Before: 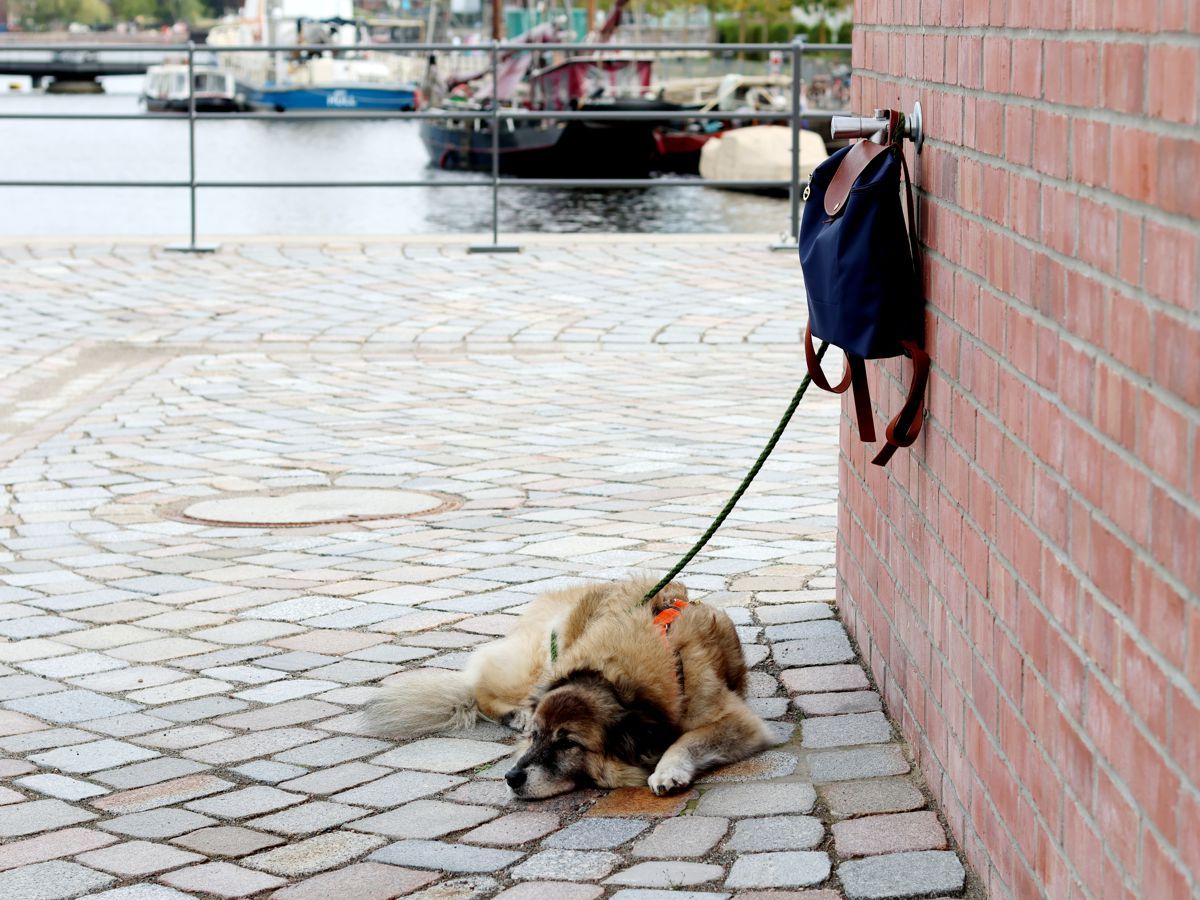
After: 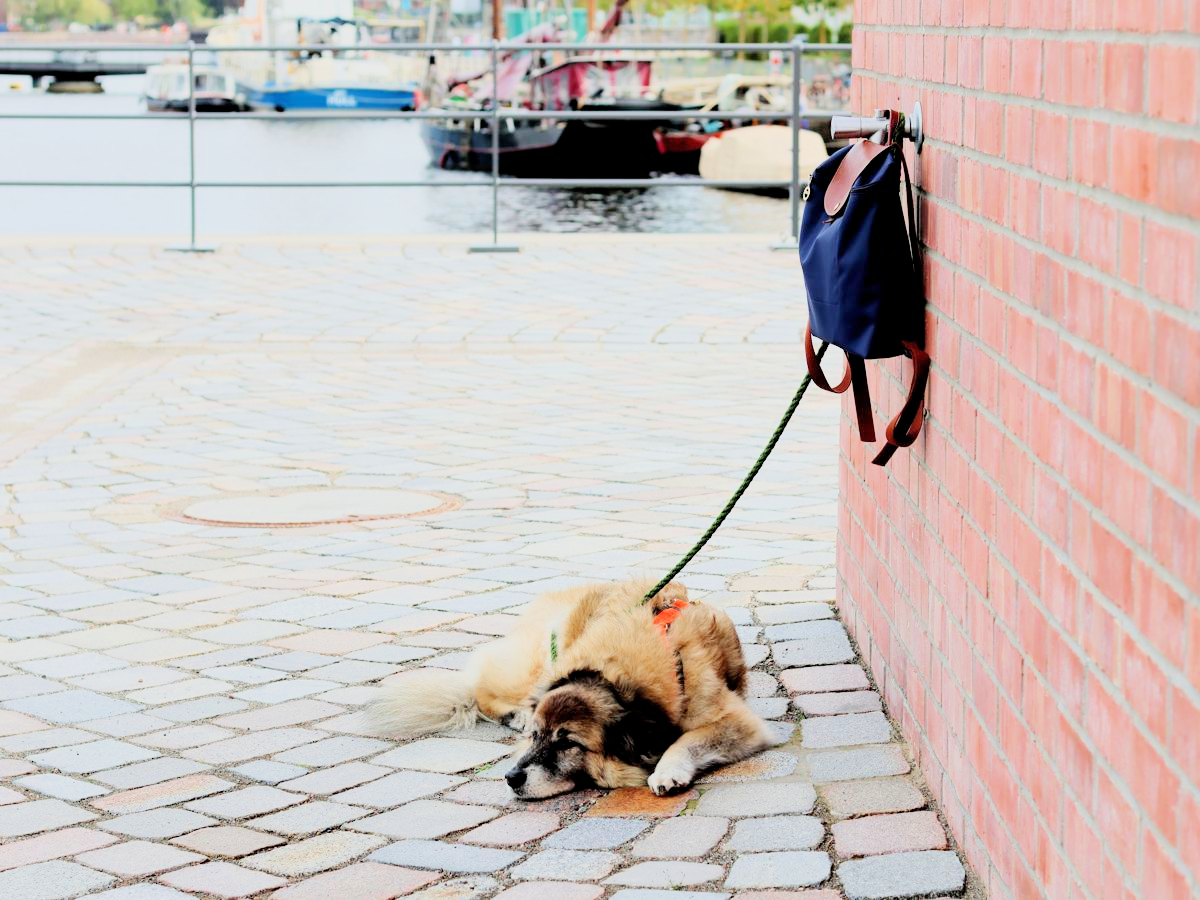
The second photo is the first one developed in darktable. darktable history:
exposure: black level correction 0, exposure 1.5 EV, compensate exposure bias true, compensate highlight preservation false
filmic rgb: black relative exposure -6.15 EV, white relative exposure 6.96 EV, hardness 2.23, color science v6 (2022)
